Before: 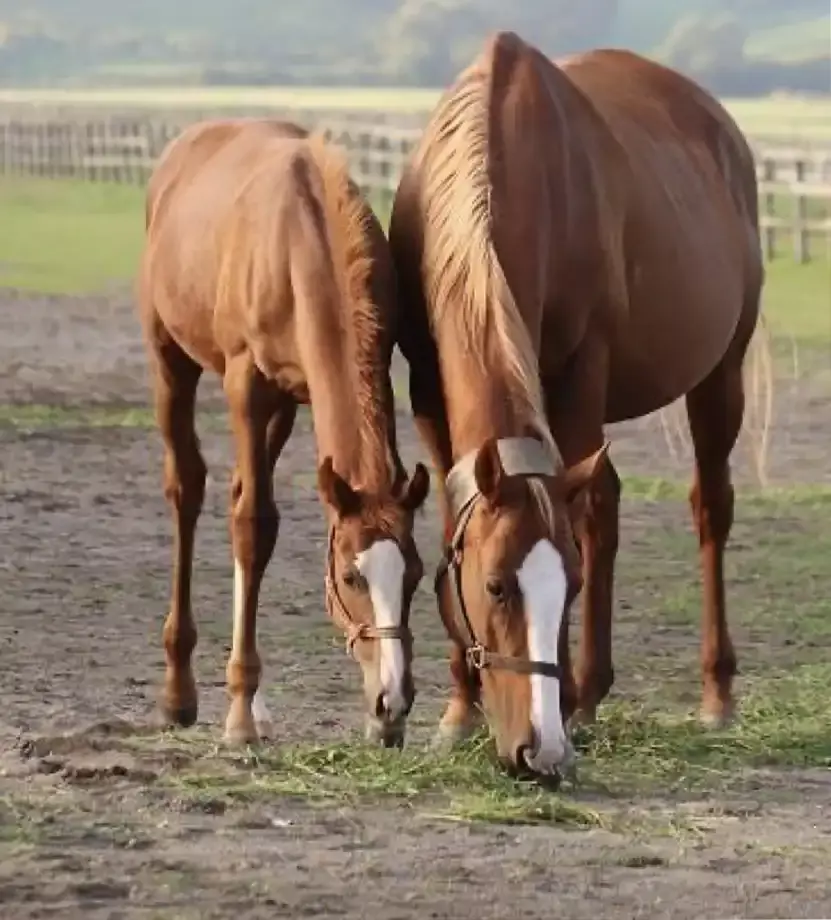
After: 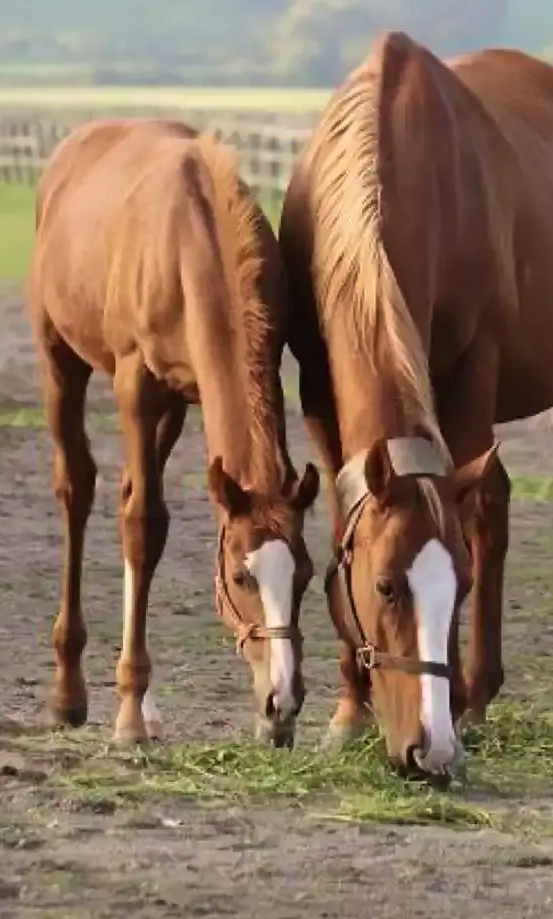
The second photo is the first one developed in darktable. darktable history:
crop and rotate: left 13.35%, right 20.064%
velvia: strength 26.47%
